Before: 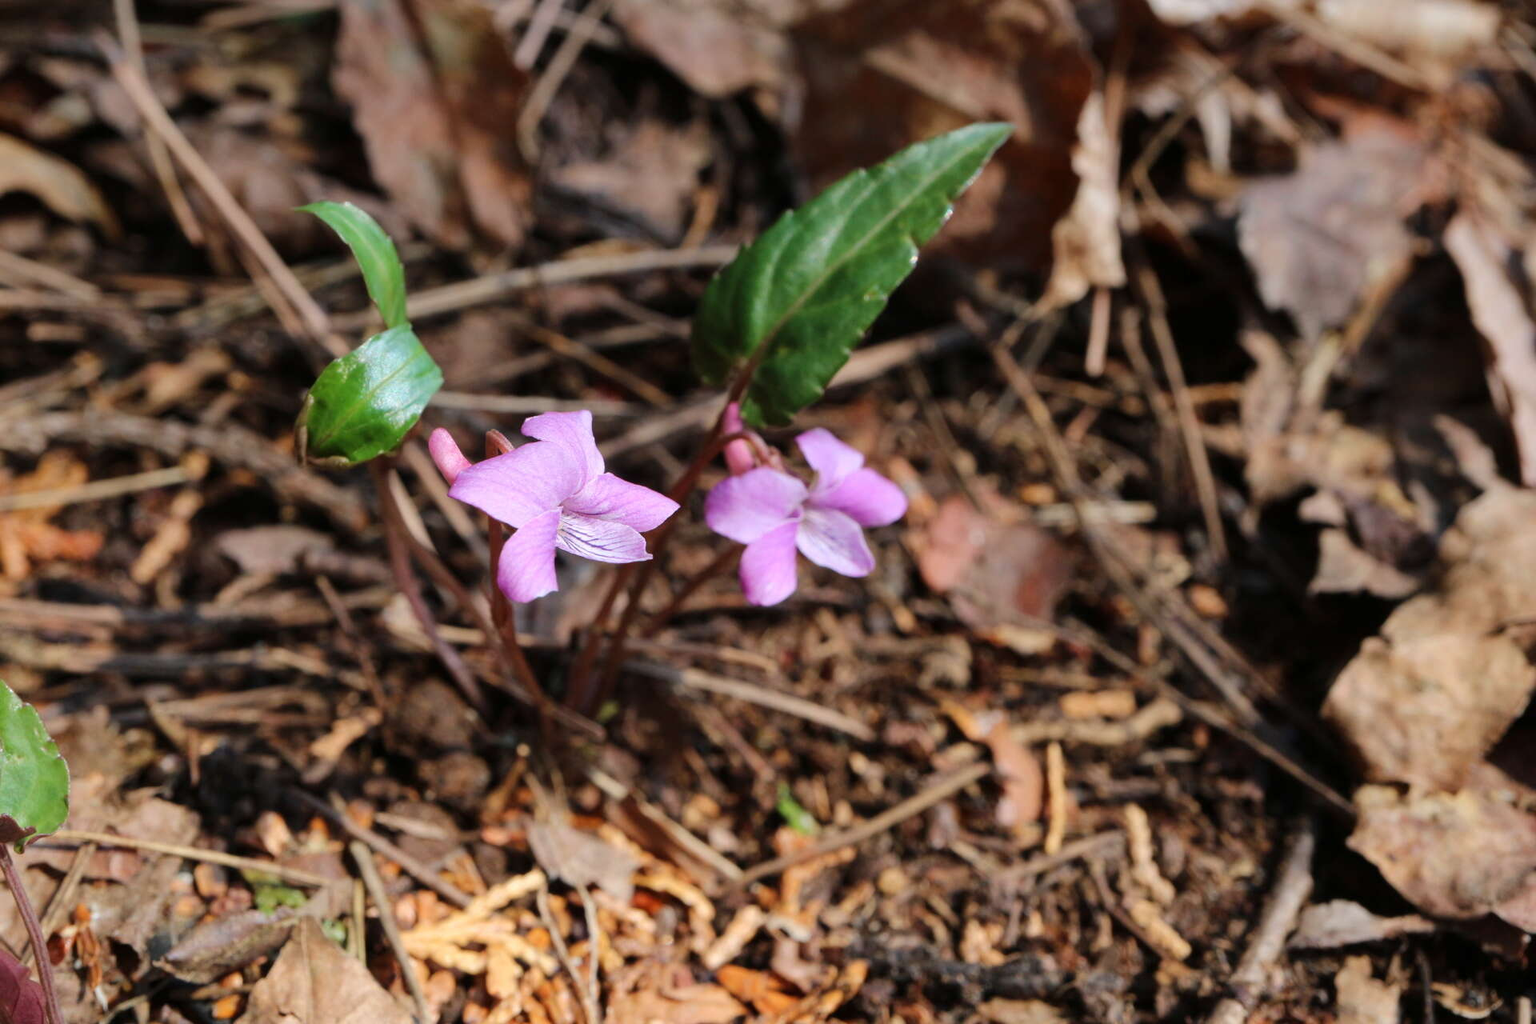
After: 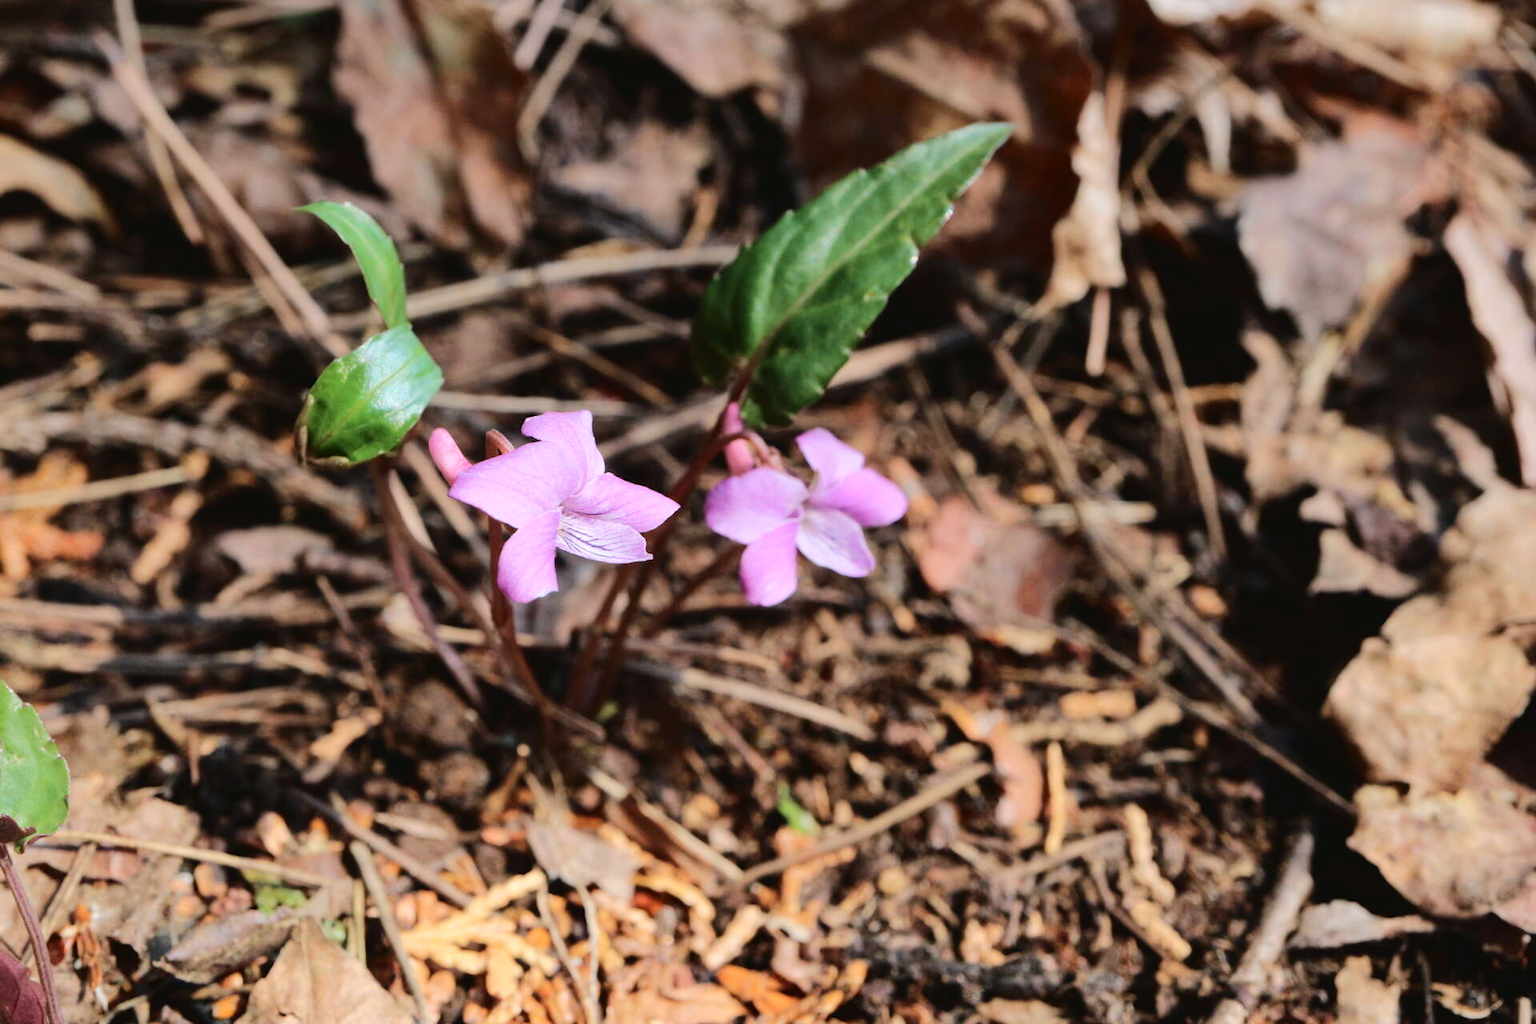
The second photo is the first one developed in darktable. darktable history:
tone curve: curves: ch0 [(0, 0) (0.003, 0.035) (0.011, 0.035) (0.025, 0.035) (0.044, 0.046) (0.069, 0.063) (0.1, 0.084) (0.136, 0.123) (0.177, 0.174) (0.224, 0.232) (0.277, 0.304) (0.335, 0.387) (0.399, 0.476) (0.468, 0.566) (0.543, 0.639) (0.623, 0.714) (0.709, 0.776) (0.801, 0.851) (0.898, 0.921) (1, 1)], color space Lab, independent channels
